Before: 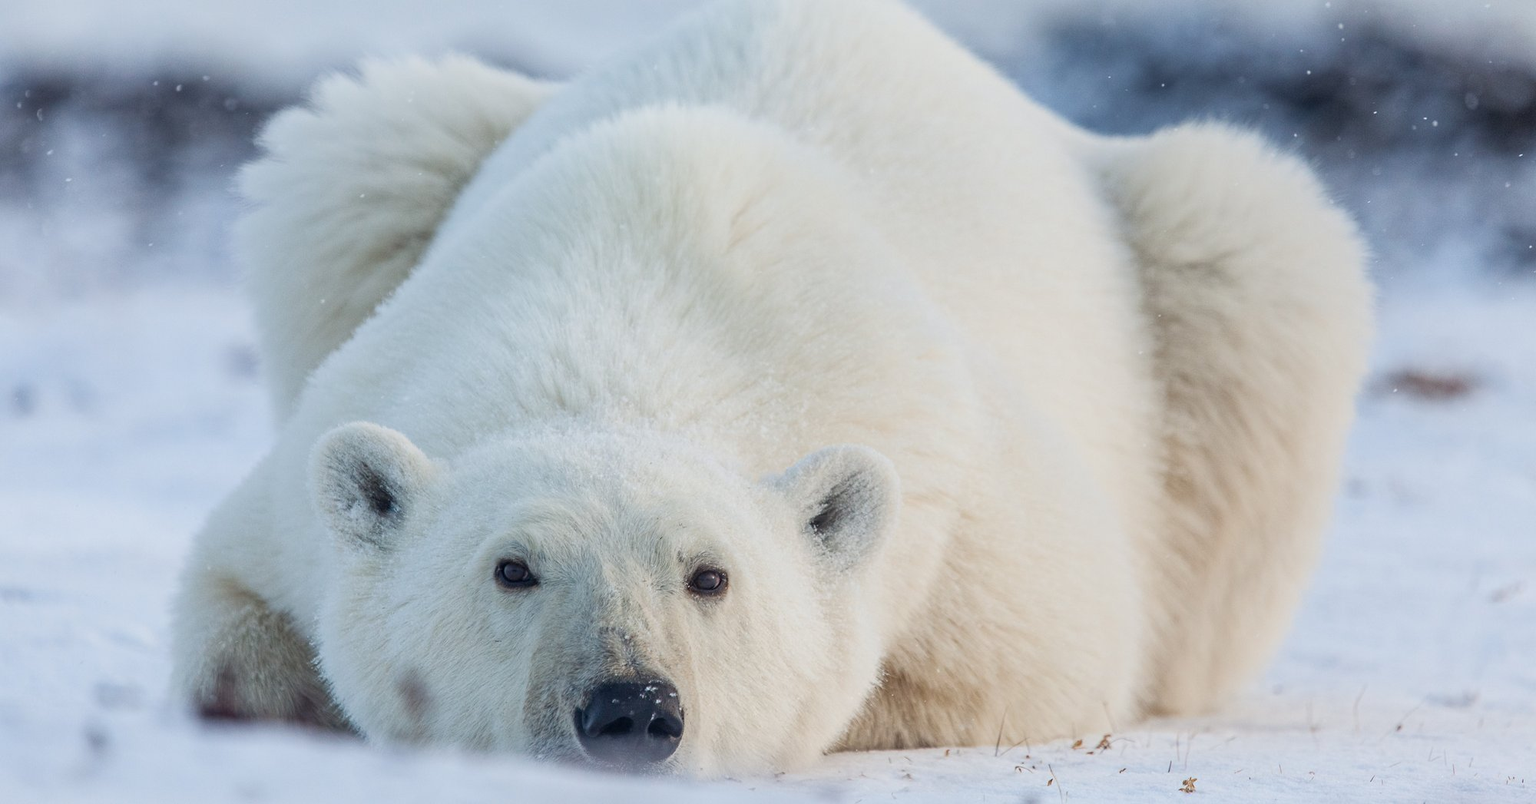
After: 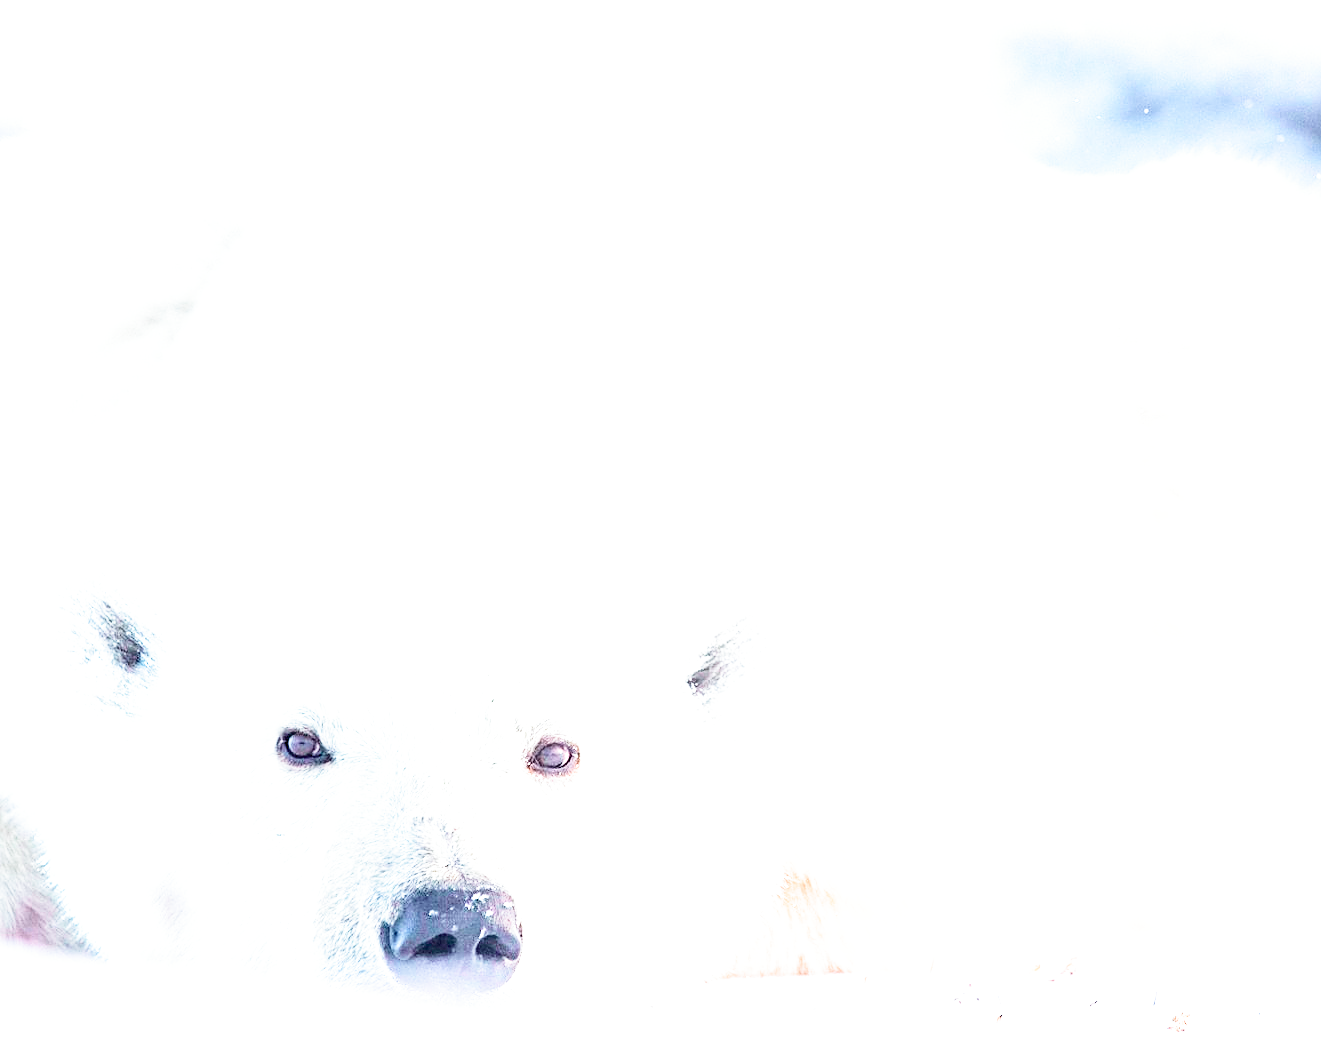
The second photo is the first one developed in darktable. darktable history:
contrast brightness saturation: contrast 0.2, brightness 0.16, saturation 0.22
white balance: red 0.984, blue 1.059
filmic rgb: middle gray luminance 9.23%, black relative exposure -10.55 EV, white relative exposure 3.45 EV, threshold 6 EV, target black luminance 0%, hardness 5.98, latitude 59.69%, contrast 1.087, highlights saturation mix 5%, shadows ↔ highlights balance 29.23%, add noise in highlights 0, preserve chrominance no, color science v3 (2019), use custom middle-gray values true, iterations of high-quality reconstruction 0, contrast in highlights soft, enable highlight reconstruction true
exposure: exposure 2 EV, compensate exposure bias true, compensate highlight preservation false
shadows and highlights: shadows 25, highlights -25
crop and rotate: left 18.442%, right 15.508%
sharpen: on, module defaults
tone curve: curves: ch0 [(0.003, 0) (0.066, 0.023) (0.149, 0.094) (0.264, 0.238) (0.395, 0.421) (0.517, 0.56) (0.688, 0.743) (0.813, 0.846) (1, 1)]; ch1 [(0, 0) (0.164, 0.115) (0.337, 0.332) (0.39, 0.398) (0.464, 0.461) (0.501, 0.5) (0.521, 0.535) (0.571, 0.588) (0.652, 0.681) (0.733, 0.749) (0.811, 0.796) (1, 1)]; ch2 [(0, 0) (0.337, 0.382) (0.464, 0.476) (0.501, 0.502) (0.527, 0.54) (0.556, 0.567) (0.6, 0.59) (0.687, 0.675) (1, 1)], color space Lab, independent channels, preserve colors none
